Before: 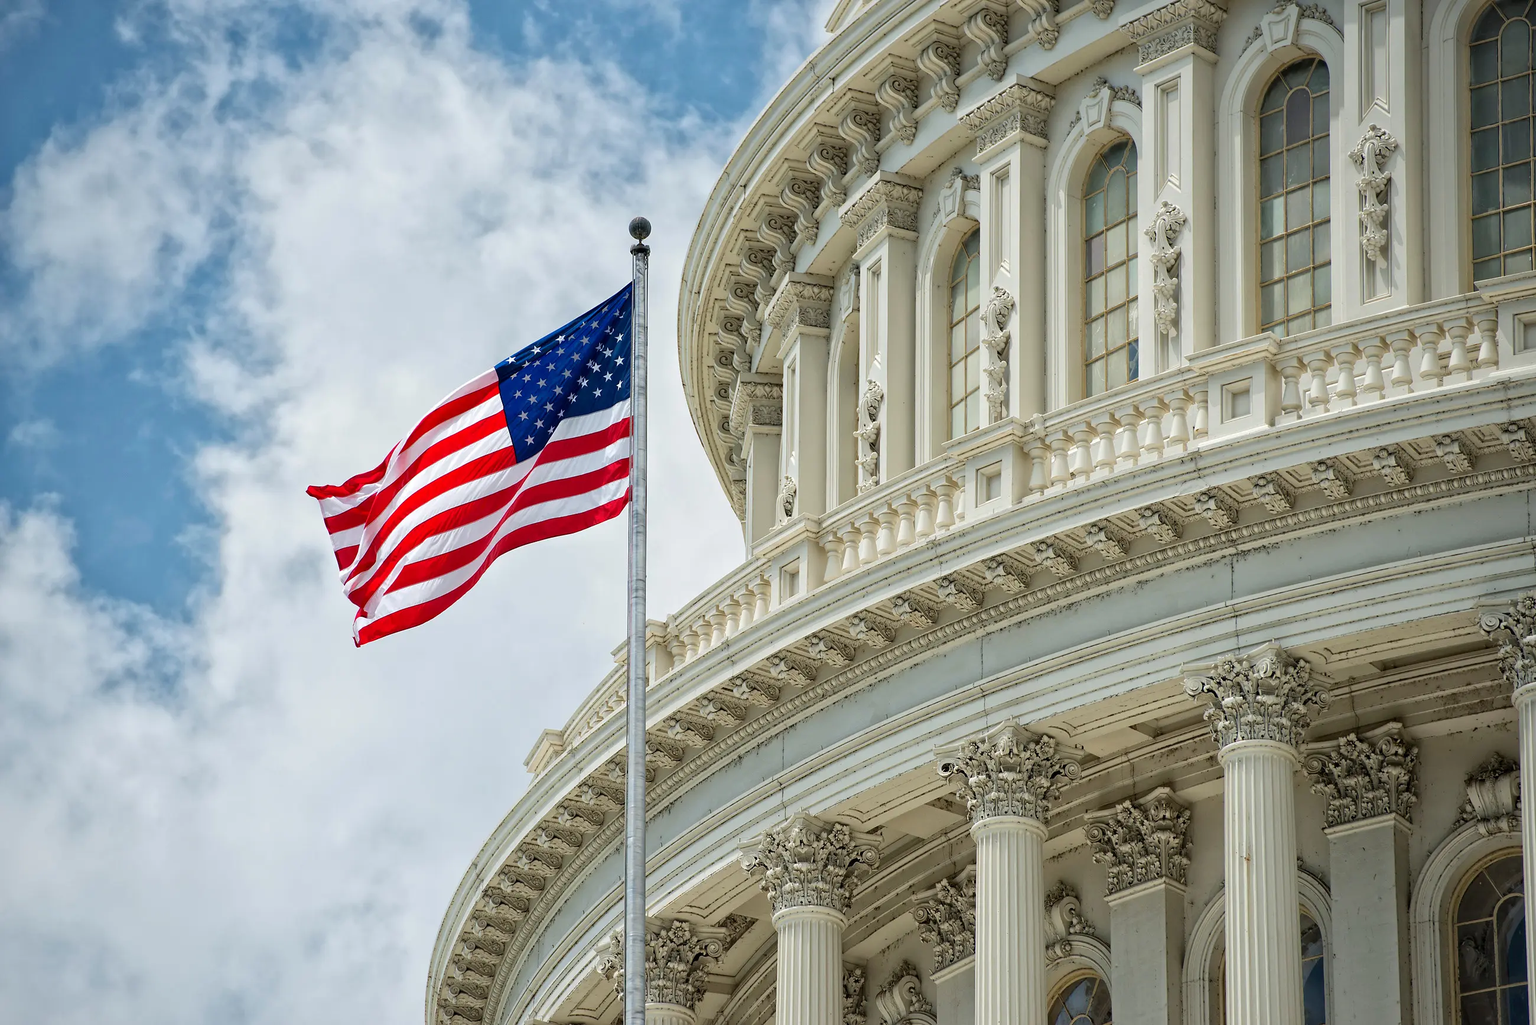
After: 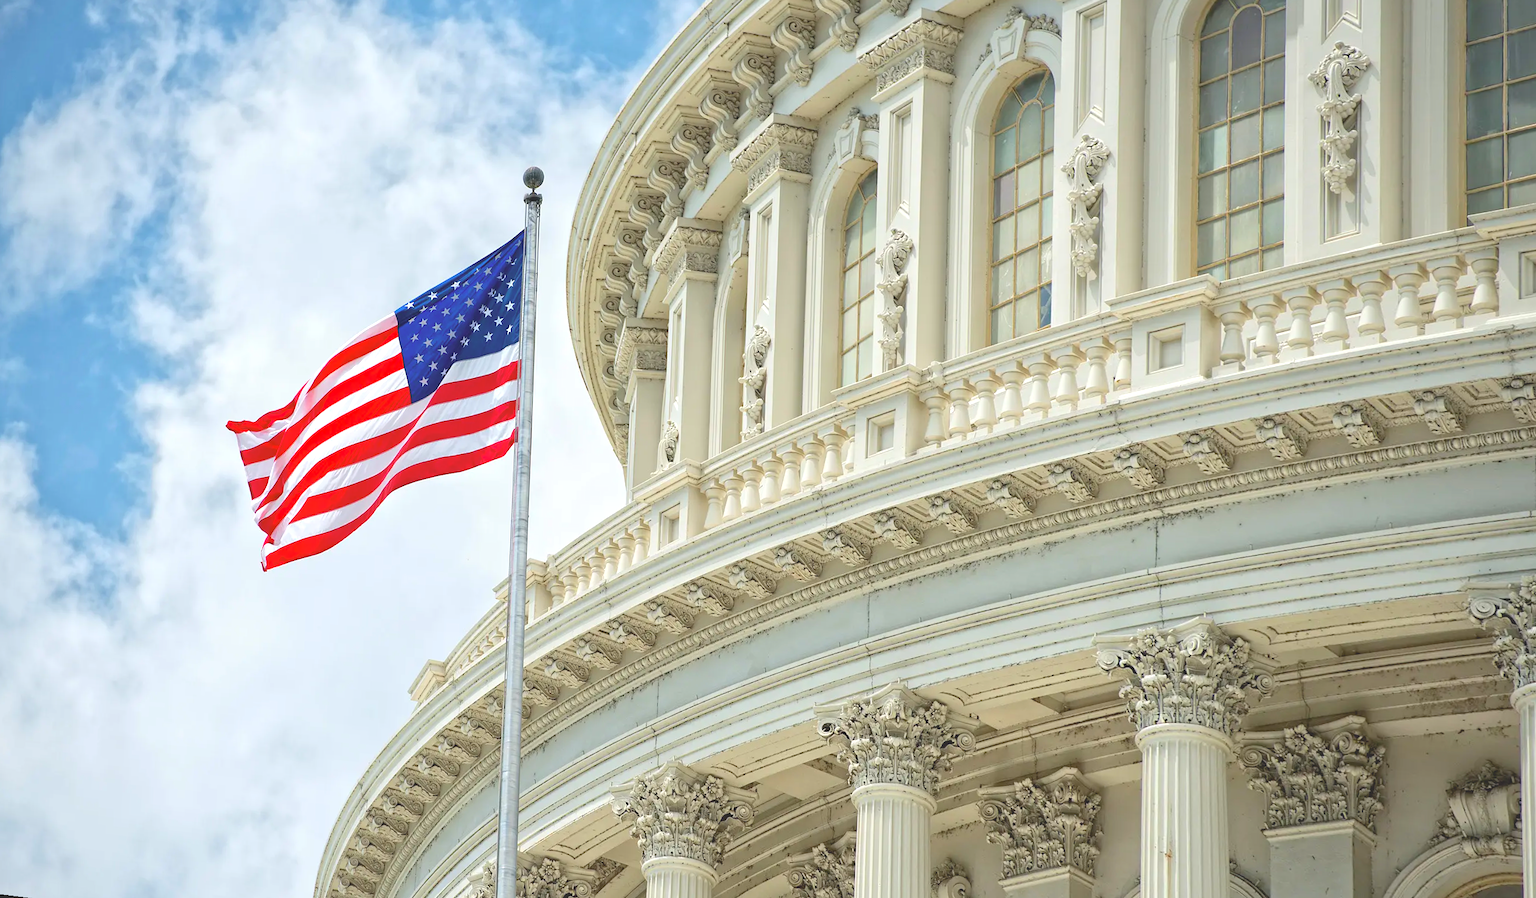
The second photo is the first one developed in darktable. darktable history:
tone curve: curves: ch0 [(0, 0.172) (1, 0.91)], color space Lab, independent channels, preserve colors none
tone equalizer: on, module defaults
rotate and perspective: rotation 1.69°, lens shift (vertical) -0.023, lens shift (horizontal) -0.291, crop left 0.025, crop right 0.988, crop top 0.092, crop bottom 0.842
exposure: exposure 0.74 EV, compensate highlight preservation false
